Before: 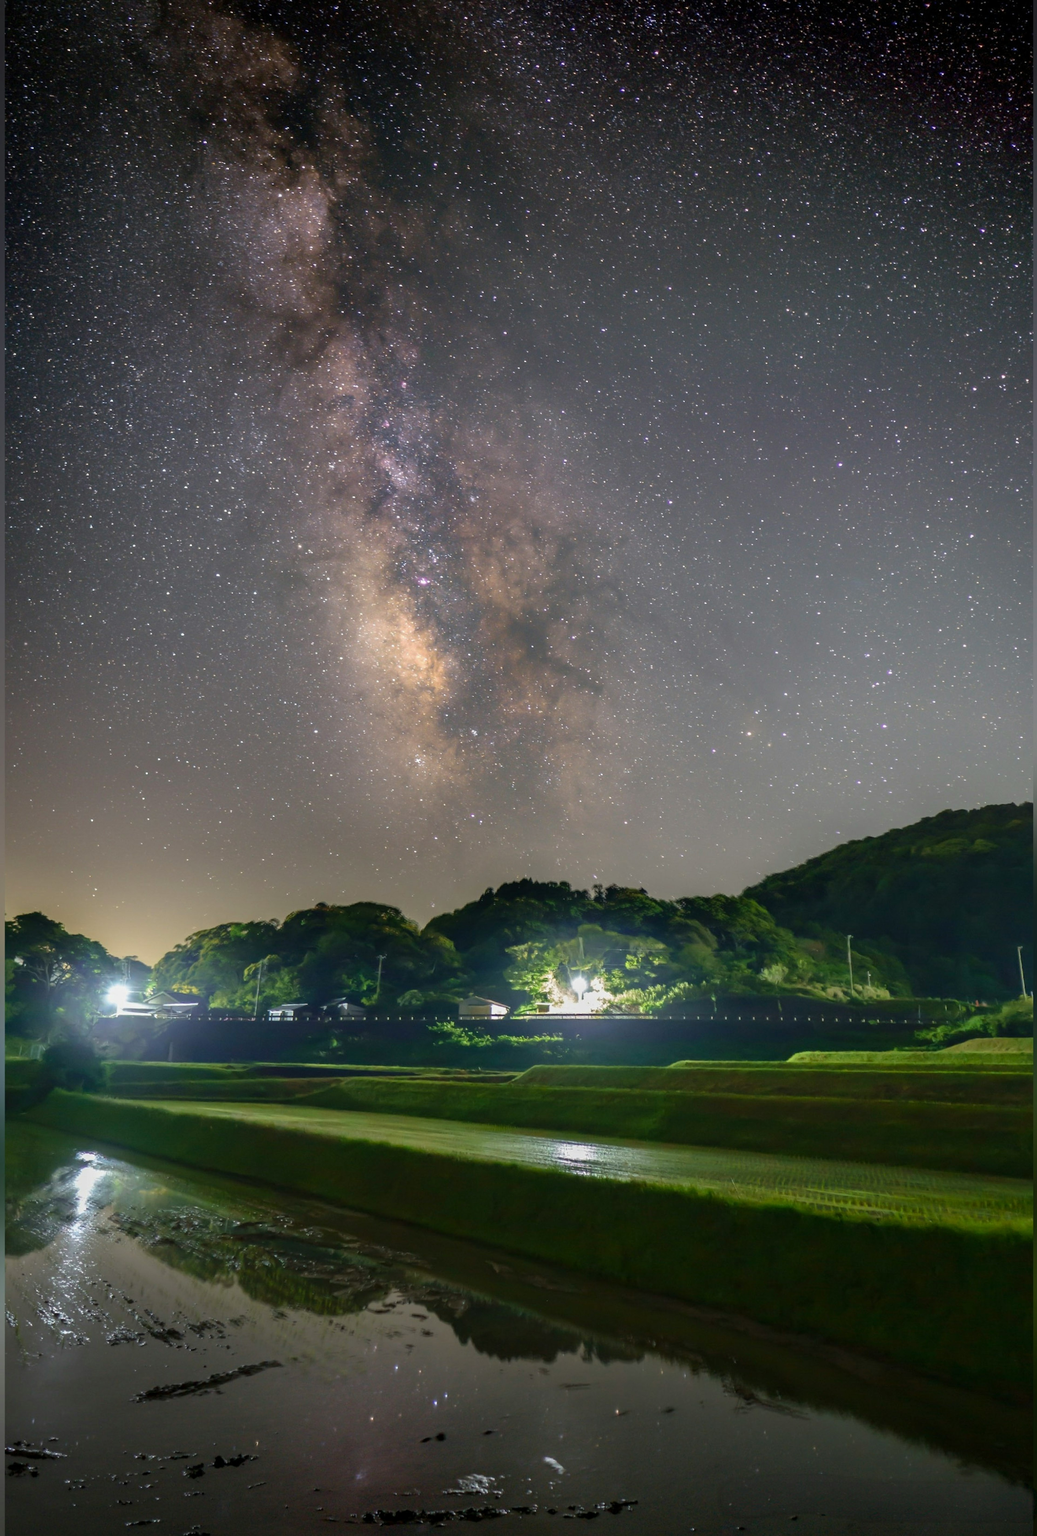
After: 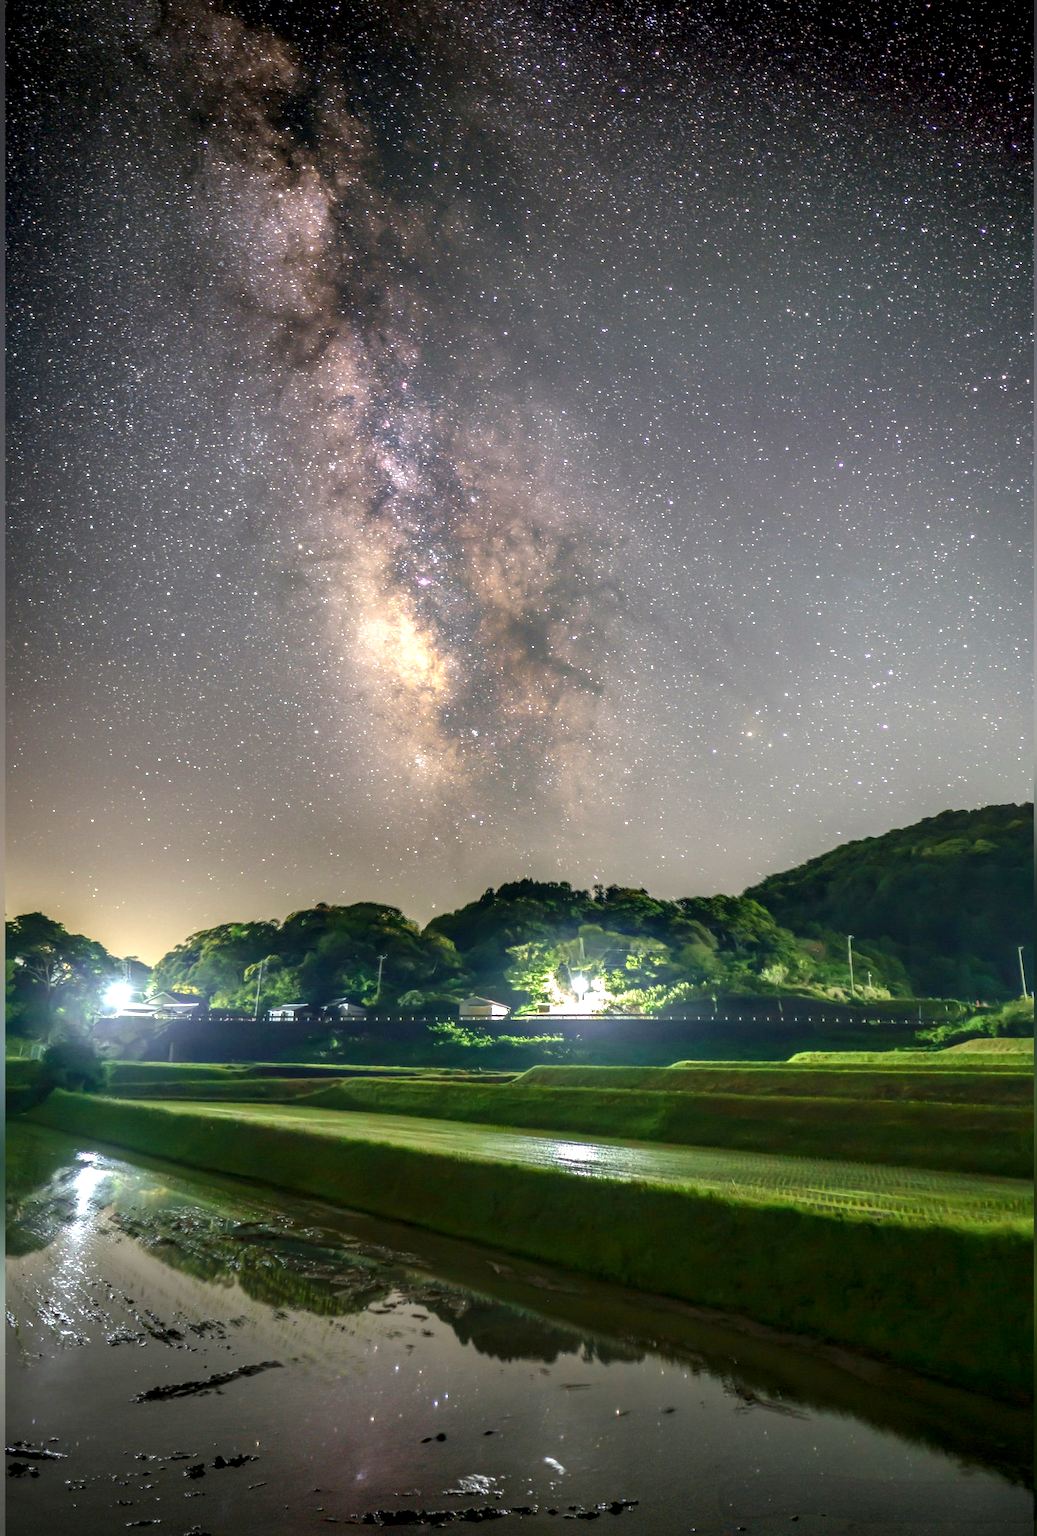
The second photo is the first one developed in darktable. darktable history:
exposure: exposure 0.657 EV, compensate highlight preservation false
local contrast: highlights 61%, detail 143%, midtone range 0.428
white balance: red 1.009, blue 0.985
